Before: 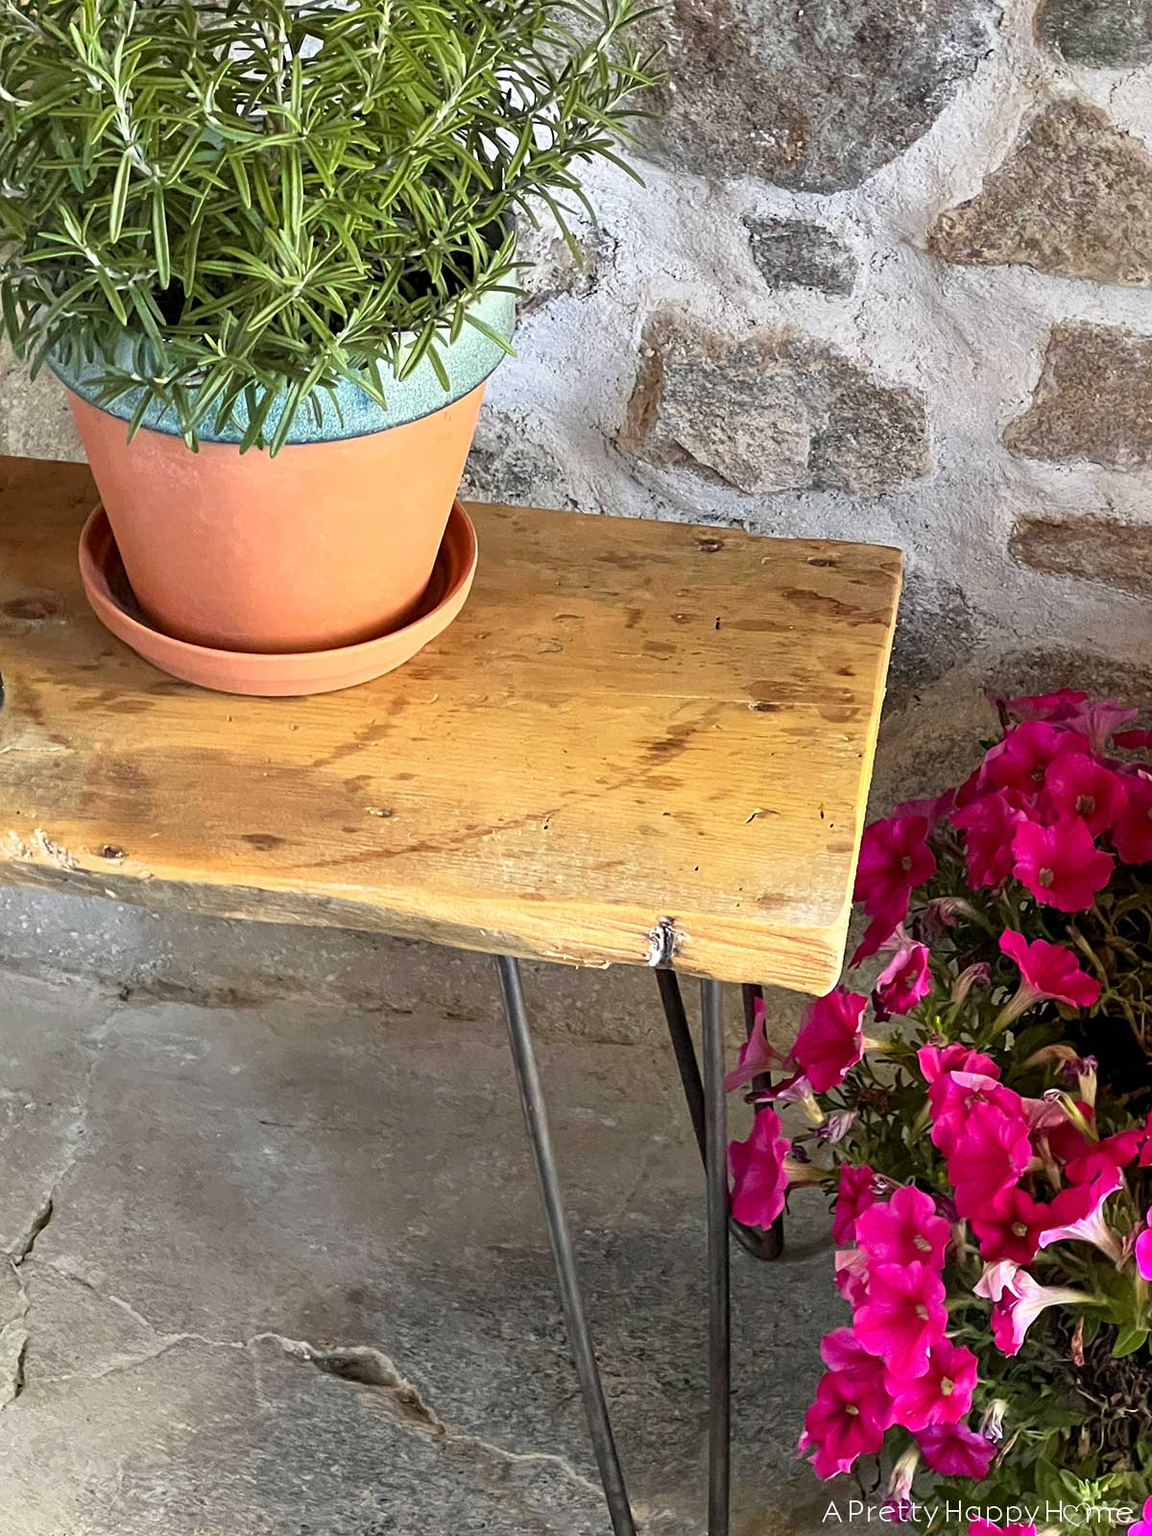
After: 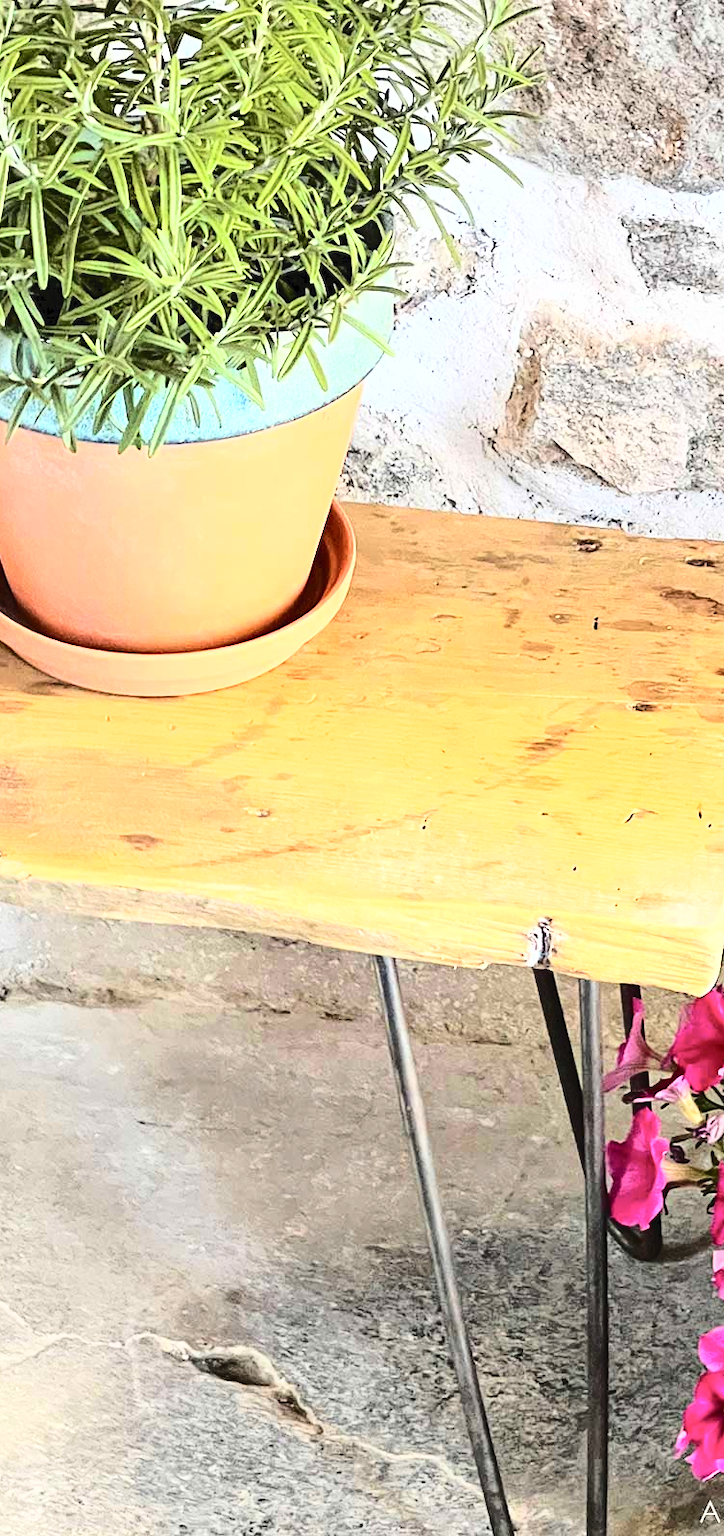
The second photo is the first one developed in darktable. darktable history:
crop: left 10.613%, right 26.447%
tone curve: curves: ch0 [(0, 0) (0.003, 0.046) (0.011, 0.052) (0.025, 0.059) (0.044, 0.069) (0.069, 0.084) (0.1, 0.107) (0.136, 0.133) (0.177, 0.171) (0.224, 0.216) (0.277, 0.293) (0.335, 0.371) (0.399, 0.481) (0.468, 0.577) (0.543, 0.662) (0.623, 0.749) (0.709, 0.831) (0.801, 0.891) (0.898, 0.942) (1, 1)], color space Lab, independent channels, preserve colors none
base curve: curves: ch0 [(0, 0) (0.026, 0.03) (0.109, 0.232) (0.351, 0.748) (0.669, 0.968) (1, 1)]
